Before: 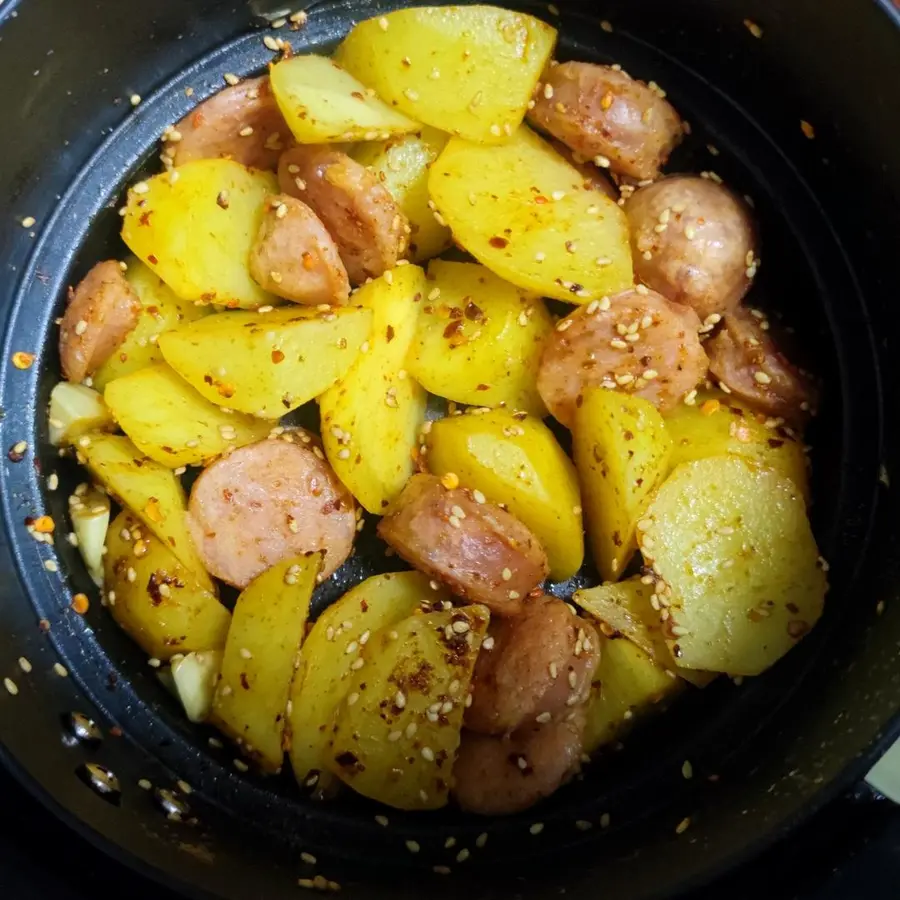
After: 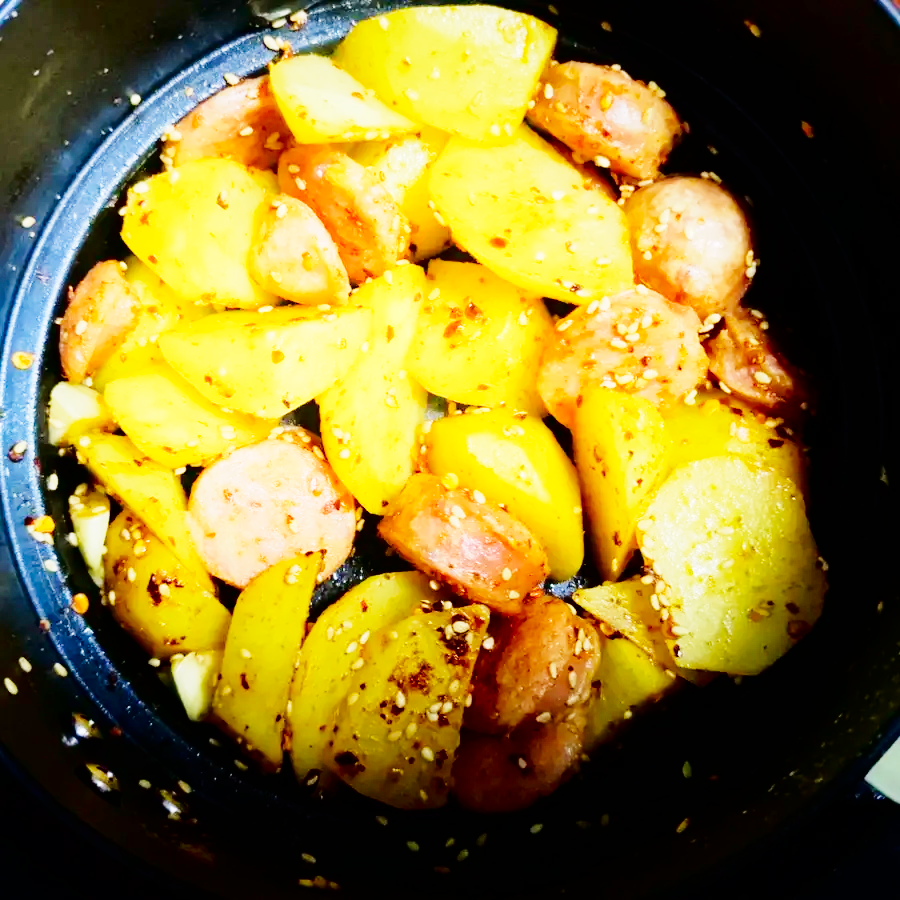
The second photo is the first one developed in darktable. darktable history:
contrast brightness saturation: saturation 0.18
fill light: exposure -2 EV, width 8.6
shadows and highlights: shadows -23.08, highlights 46.15, soften with gaussian
base curve: curves: ch0 [(0, 0) (0, 0.001) (0.001, 0.001) (0.004, 0.002) (0.007, 0.004) (0.015, 0.013) (0.033, 0.045) (0.052, 0.096) (0.075, 0.17) (0.099, 0.241) (0.163, 0.42) (0.219, 0.55) (0.259, 0.616) (0.327, 0.722) (0.365, 0.765) (0.522, 0.873) (0.547, 0.881) (0.689, 0.919) (0.826, 0.952) (1, 1)], preserve colors none
